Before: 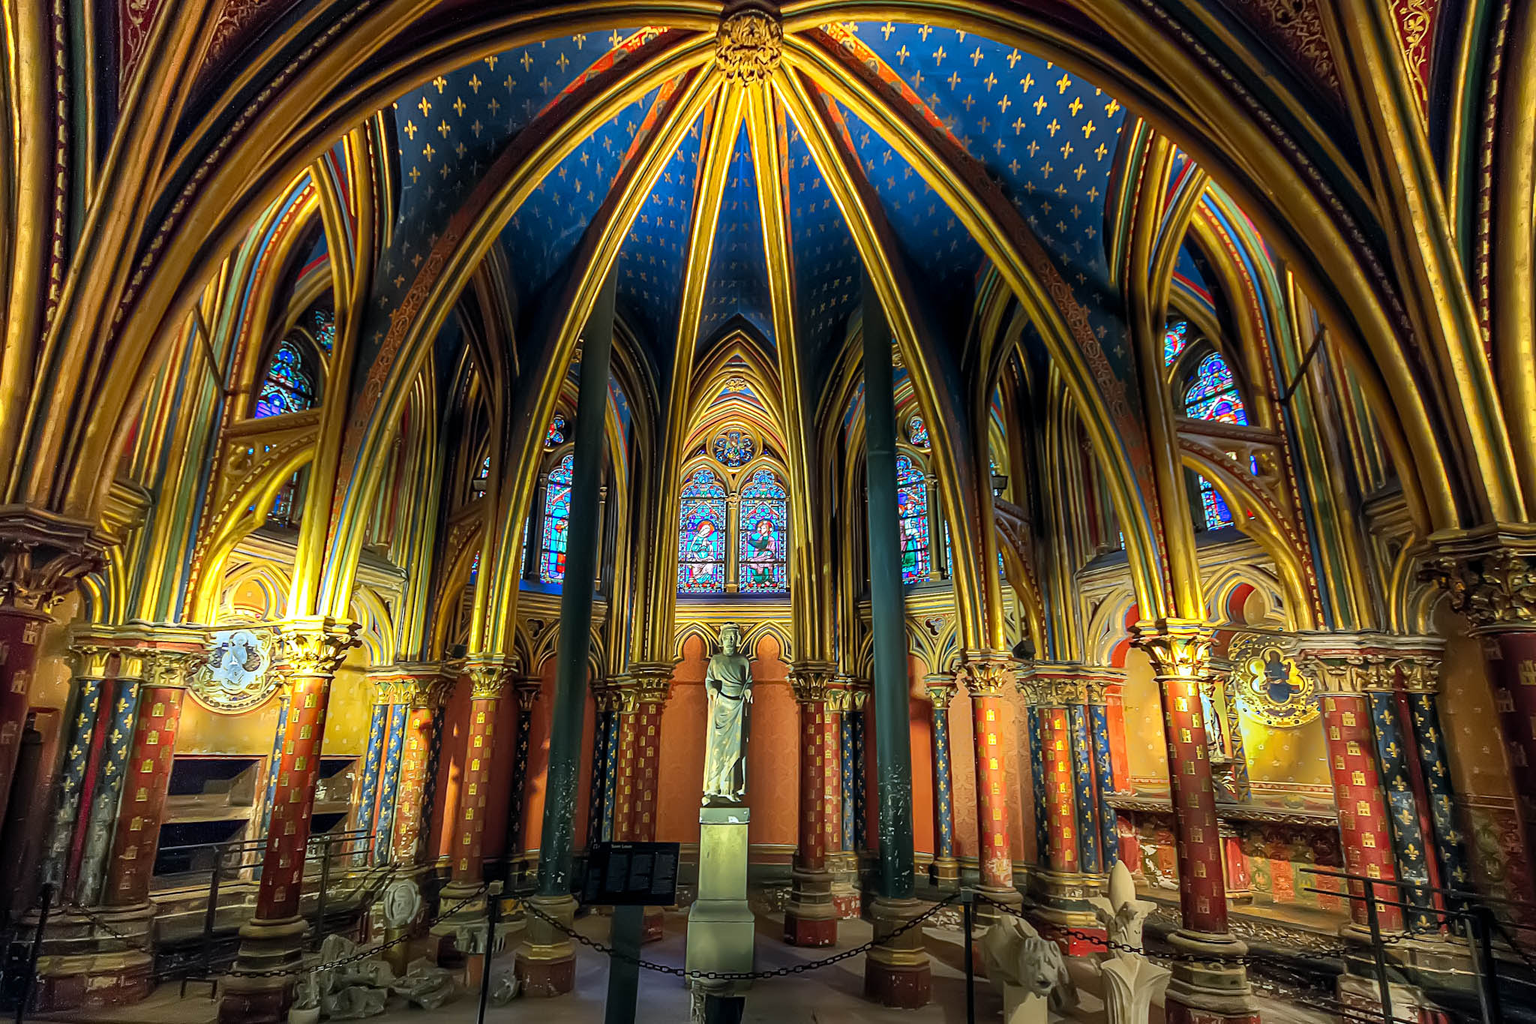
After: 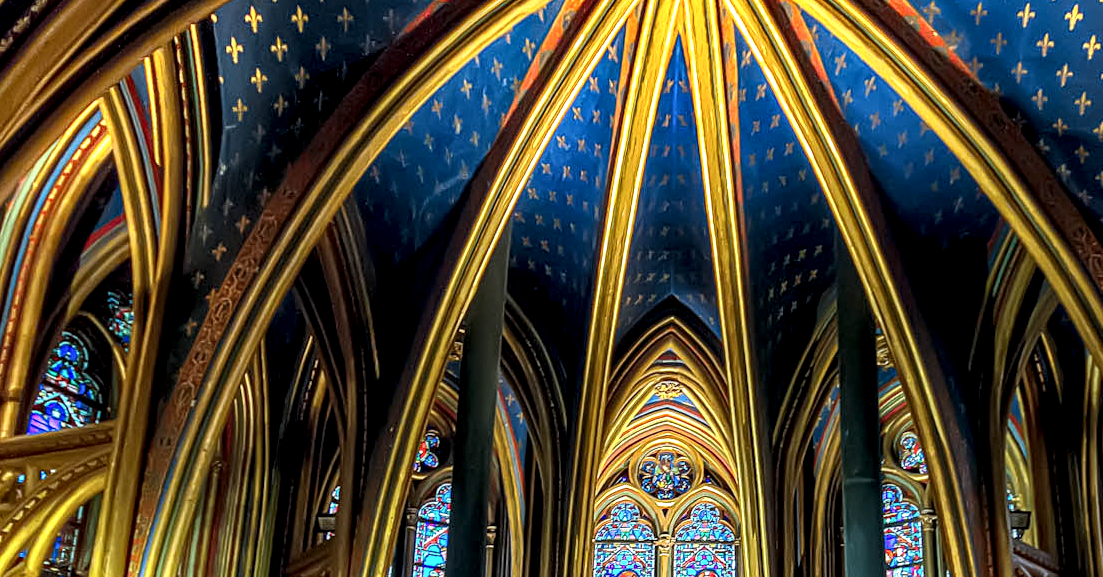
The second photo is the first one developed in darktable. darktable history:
crop: left 15.306%, top 9.065%, right 30.789%, bottom 48.638%
local contrast: highlights 60%, shadows 60%, detail 160%
